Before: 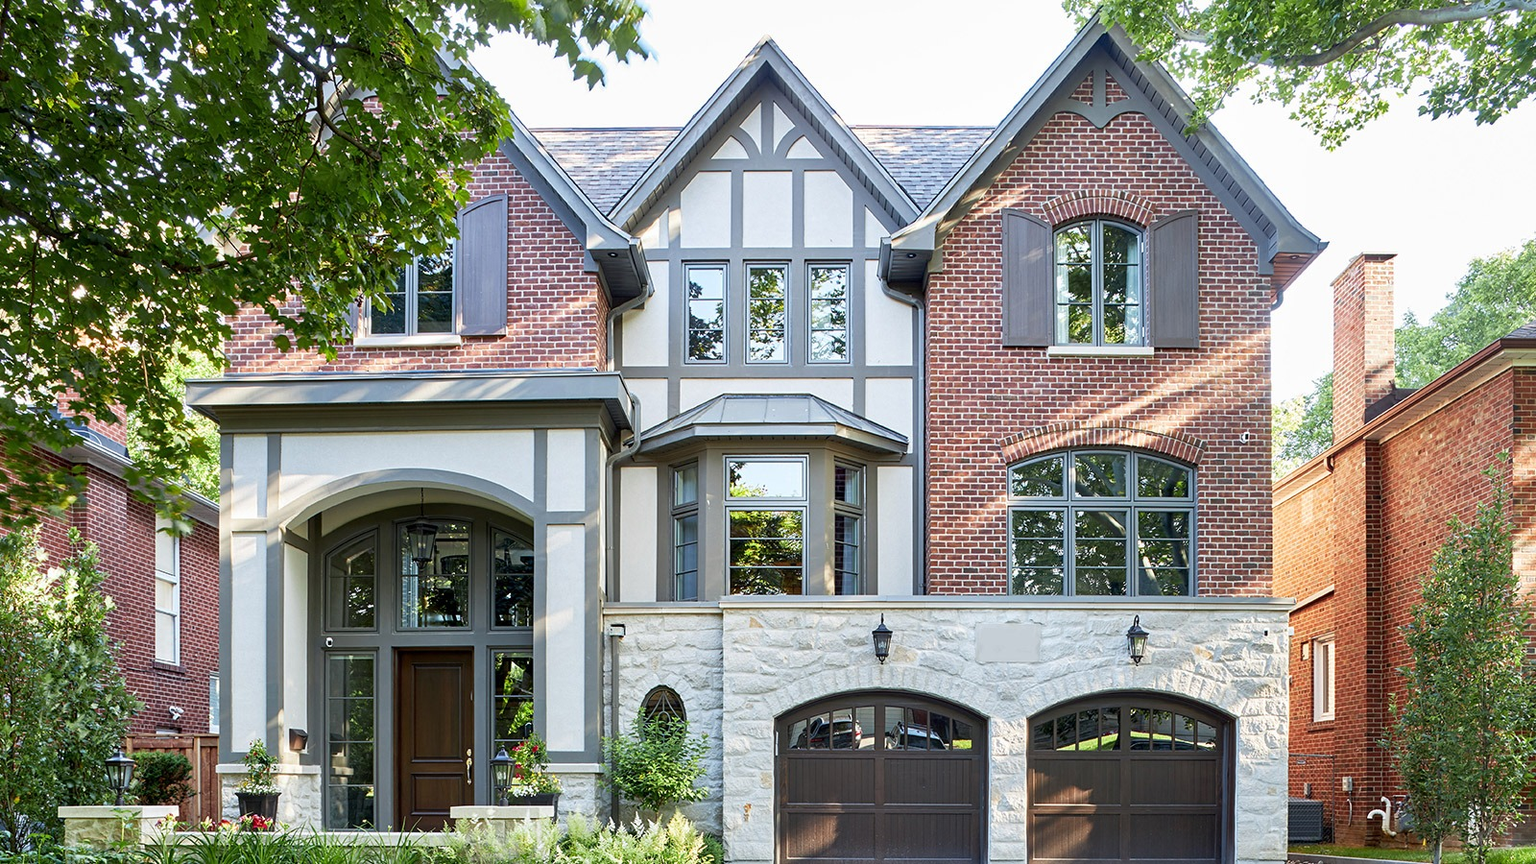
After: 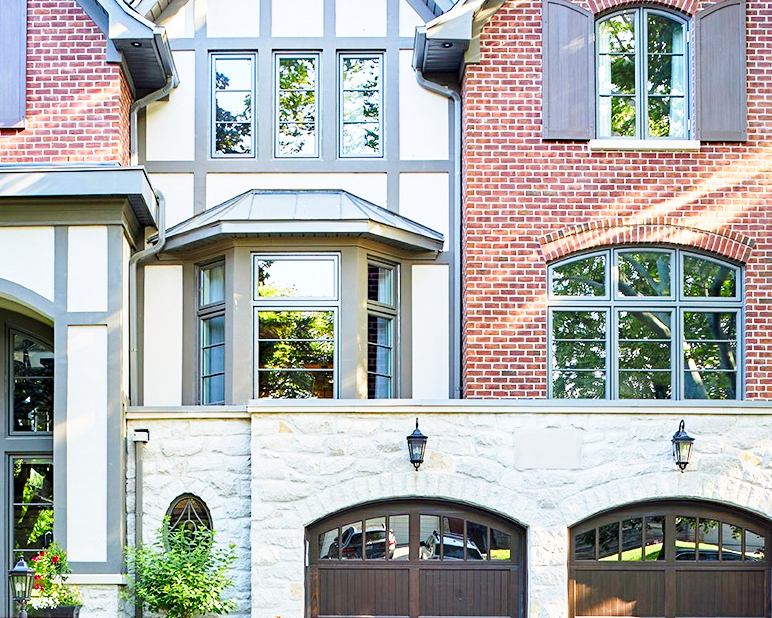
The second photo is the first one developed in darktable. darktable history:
crop: left 31.379%, top 24.658%, right 20.326%, bottom 6.628%
base curve: curves: ch0 [(0, 0) (0.028, 0.03) (0.121, 0.232) (0.46, 0.748) (0.859, 0.968) (1, 1)], preserve colors none
contrast brightness saturation: brightness 0.09, saturation 0.19
haze removal: compatibility mode true, adaptive false
